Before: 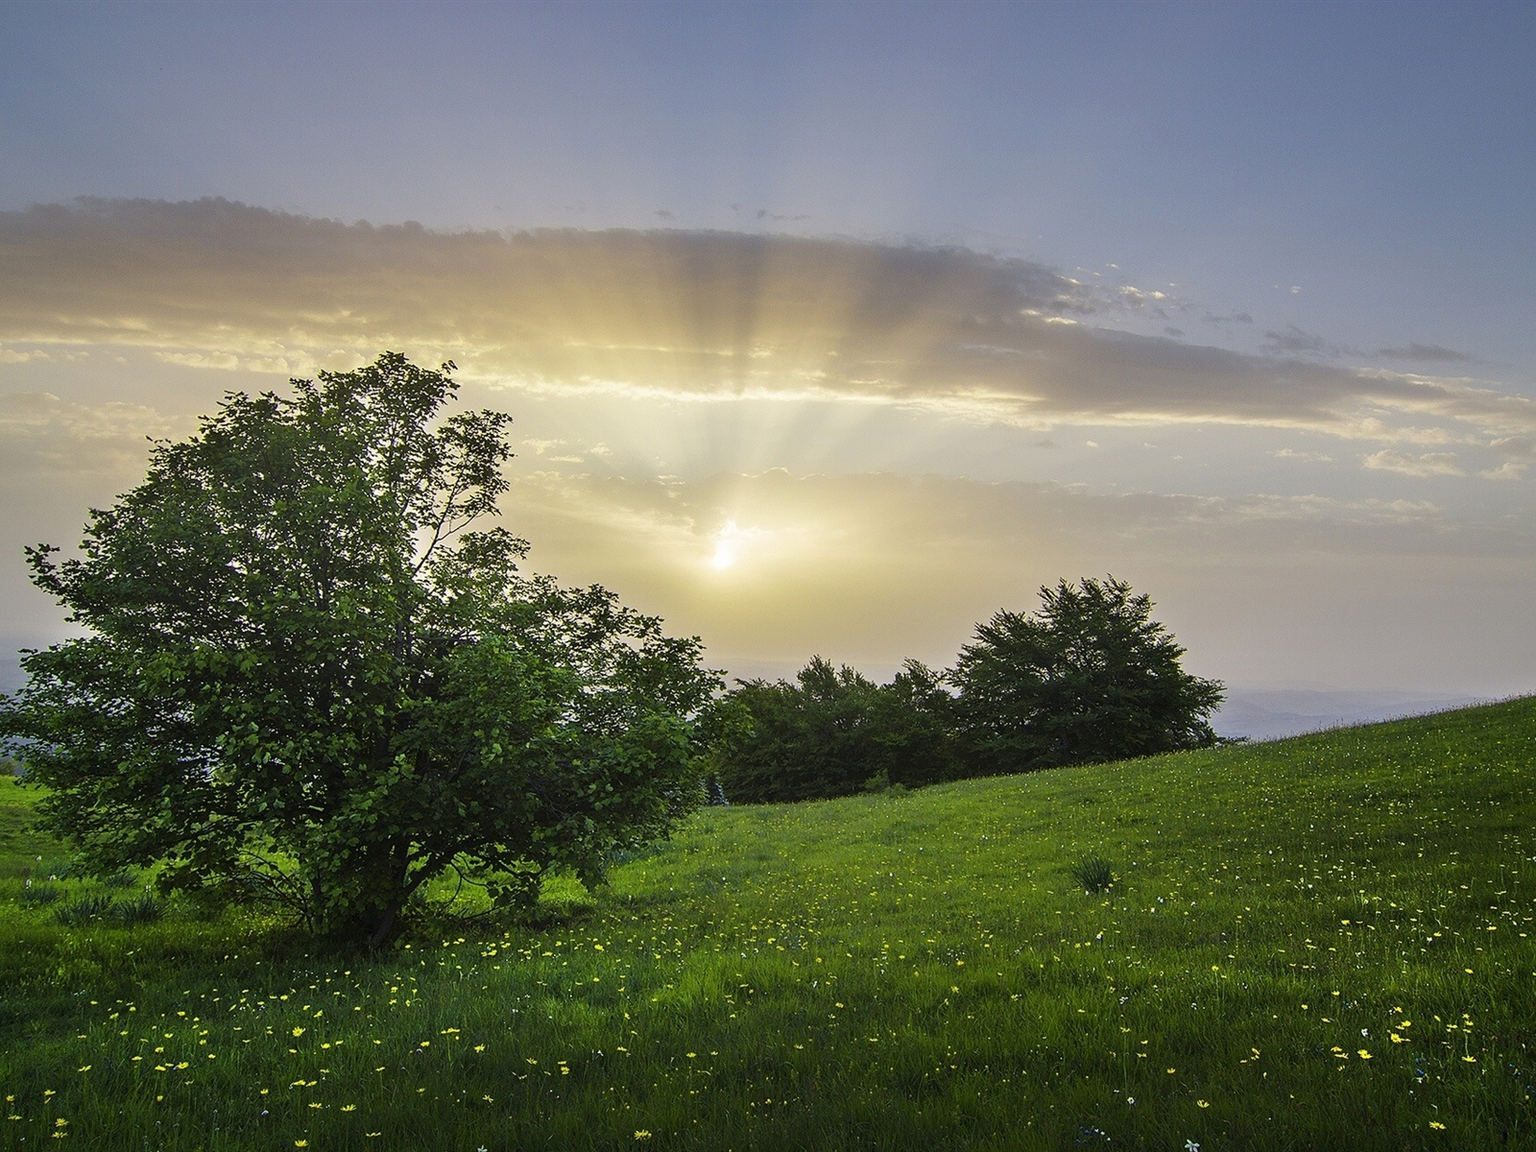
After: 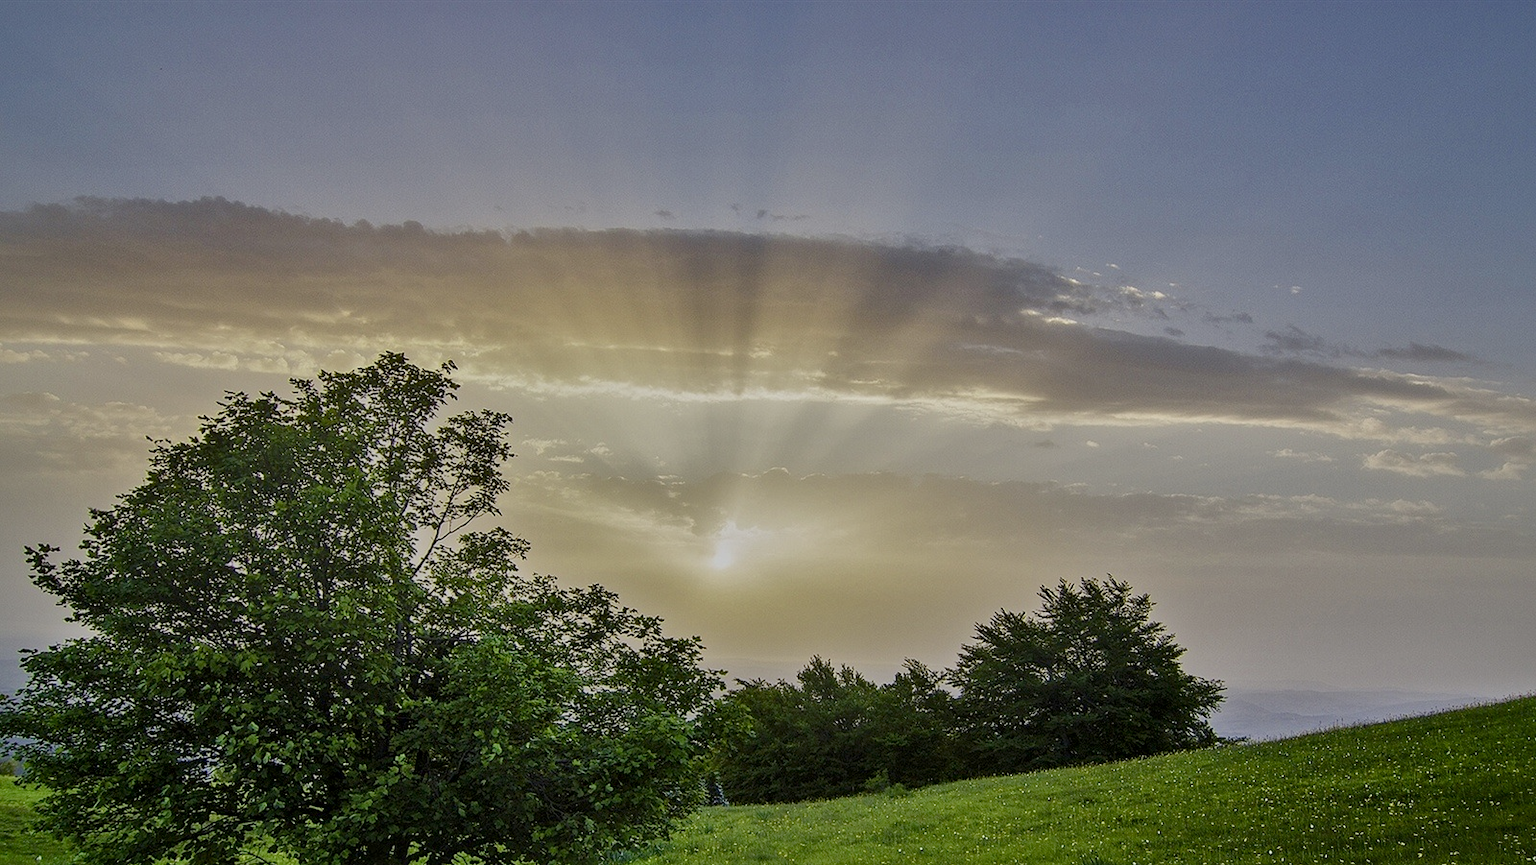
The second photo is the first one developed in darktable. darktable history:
tone equalizer: -8 EV -0.007 EV, -7 EV 0.038 EV, -6 EV -0.005 EV, -5 EV 0.006 EV, -4 EV -0.039 EV, -3 EV -0.241 EV, -2 EV -0.646 EV, -1 EV -1 EV, +0 EV -0.945 EV, smoothing diameter 2.14%, edges refinement/feathering 21.31, mask exposure compensation -1.57 EV, filter diffusion 5
crop: bottom 24.769%
exposure: black level correction 0.001, exposure -0.123 EV, compensate highlight preservation false
color balance rgb: linear chroma grading › shadows -2.064%, linear chroma grading › highlights -14.77%, linear chroma grading › global chroma -9.401%, linear chroma grading › mid-tones -10.286%, perceptual saturation grading › global saturation 20%, perceptual saturation grading › highlights -24.829%, perceptual saturation grading › shadows 24.702%, global vibrance 20%
local contrast: mode bilateral grid, contrast 21, coarseness 50, detail 150%, midtone range 0.2
